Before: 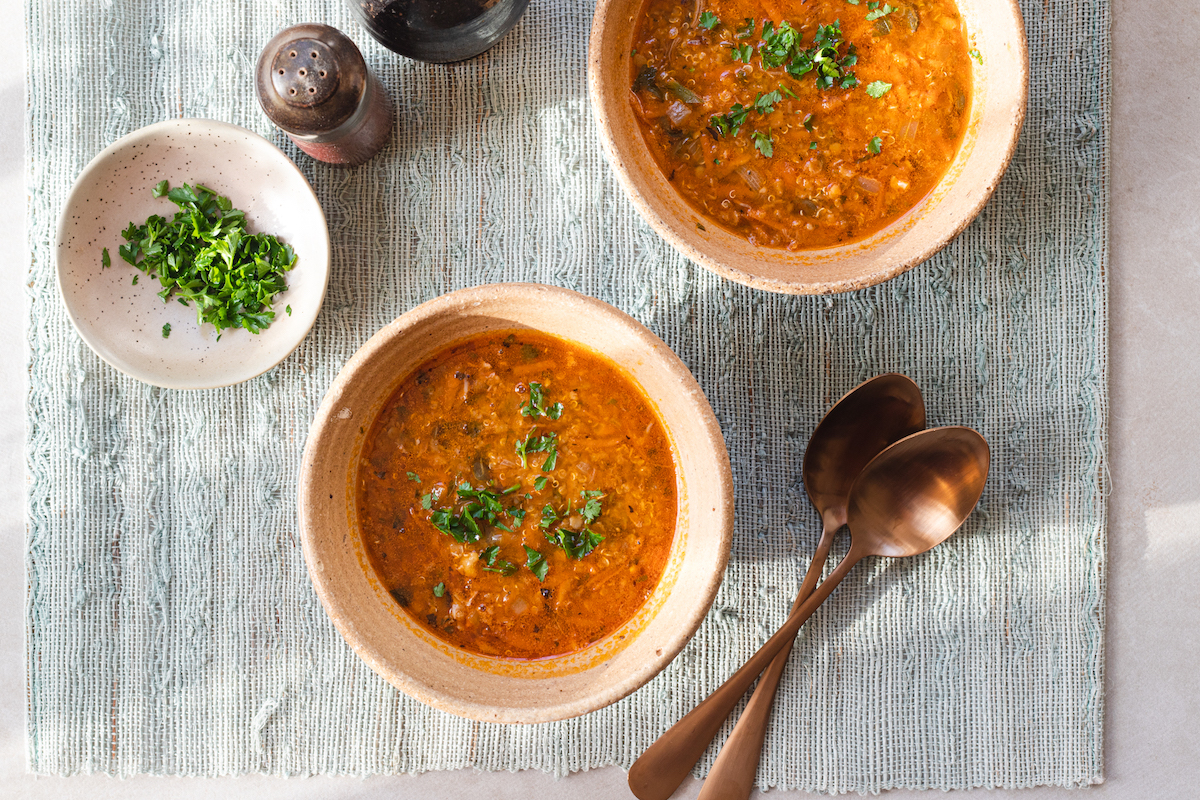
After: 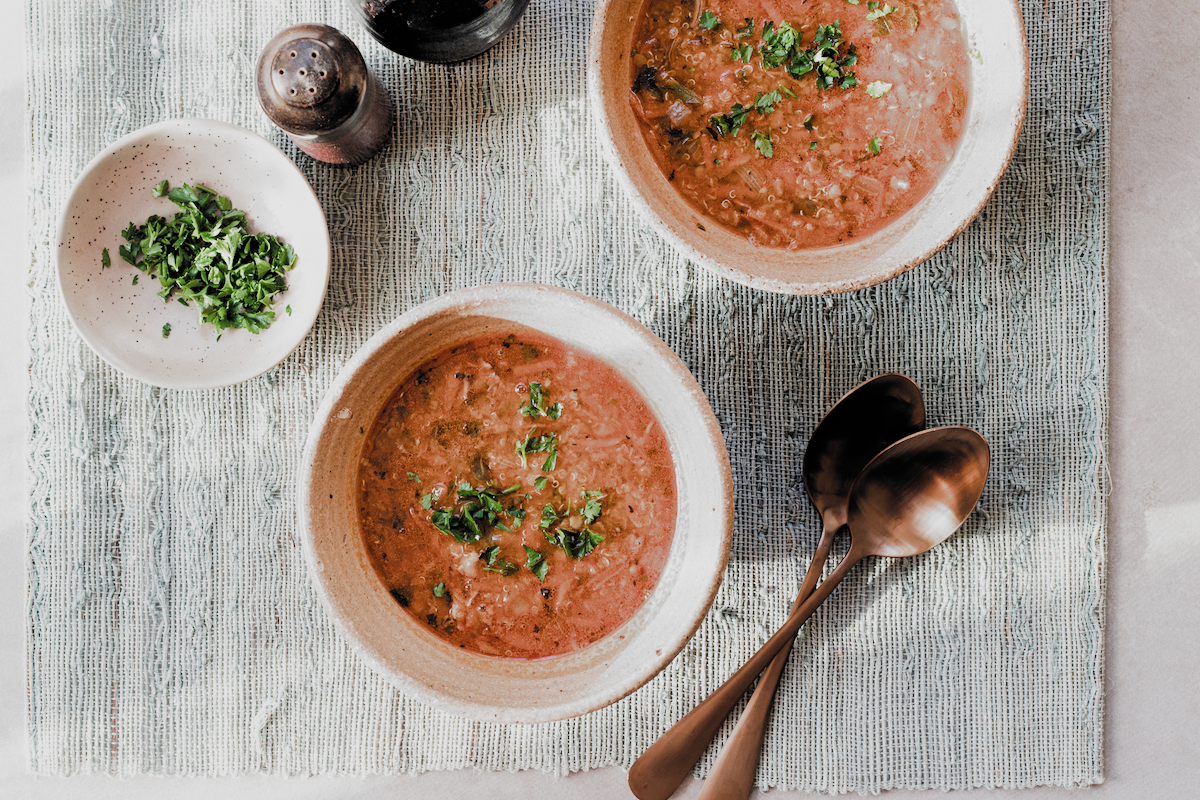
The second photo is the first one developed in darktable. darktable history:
filmic rgb: black relative exposure -5.07 EV, white relative exposure 3.99 EV, hardness 2.88, contrast 1.296, highlights saturation mix -29.21%, add noise in highlights 0, preserve chrominance max RGB, color science v3 (2019), use custom middle-gray values true, contrast in highlights soft
